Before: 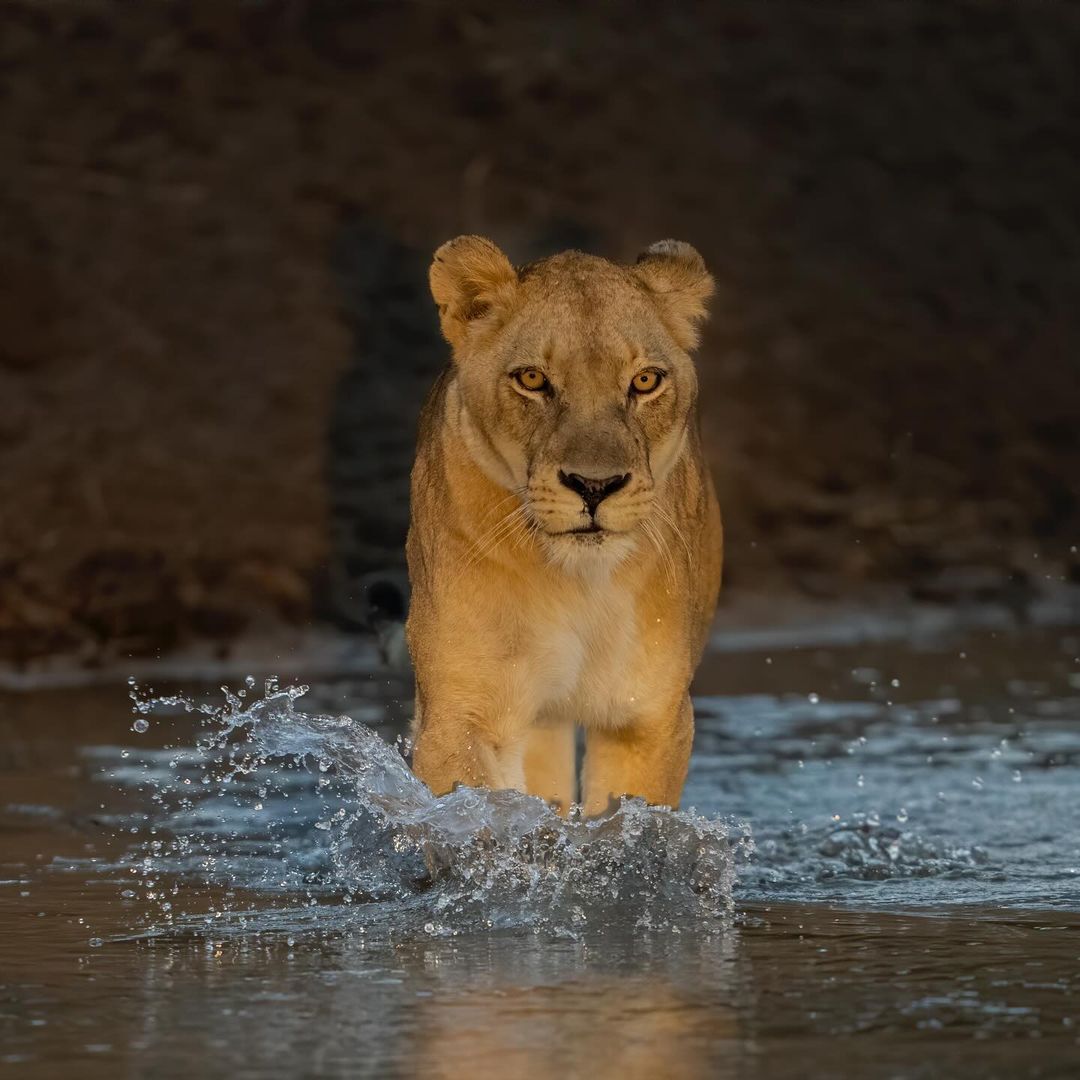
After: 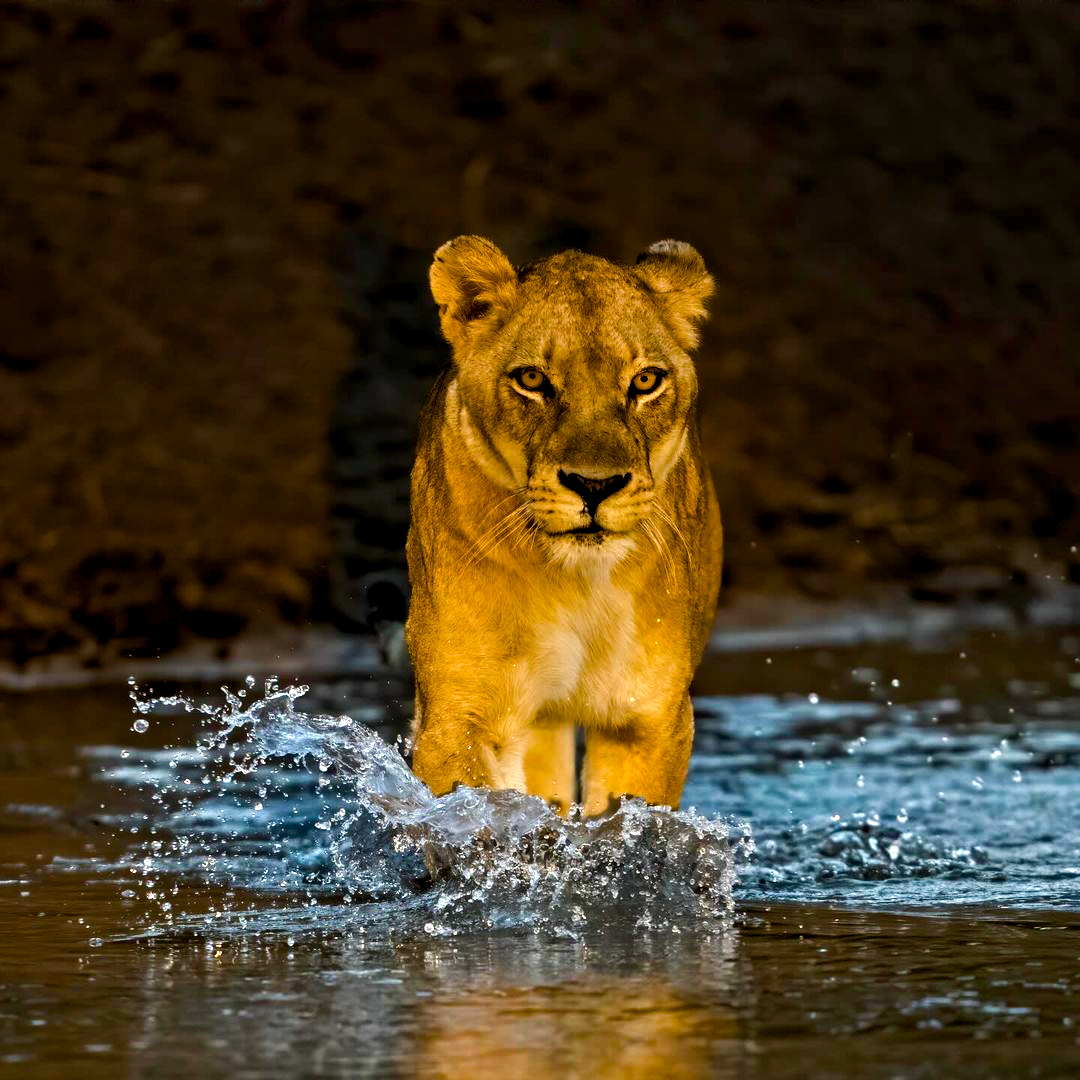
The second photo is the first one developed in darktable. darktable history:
color balance rgb: global offset › luminance -0.37%, perceptual saturation grading › highlights -17.77%, perceptual saturation grading › mid-tones 33.1%, perceptual saturation grading › shadows 50.52%, perceptual brilliance grading › highlights 20%, perceptual brilliance grading › mid-tones 20%, perceptual brilliance grading › shadows -20%, global vibrance 50%
contrast equalizer: y [[0.511, 0.558, 0.631, 0.632, 0.559, 0.512], [0.5 ×6], [0.5 ×6], [0 ×6], [0 ×6]]
